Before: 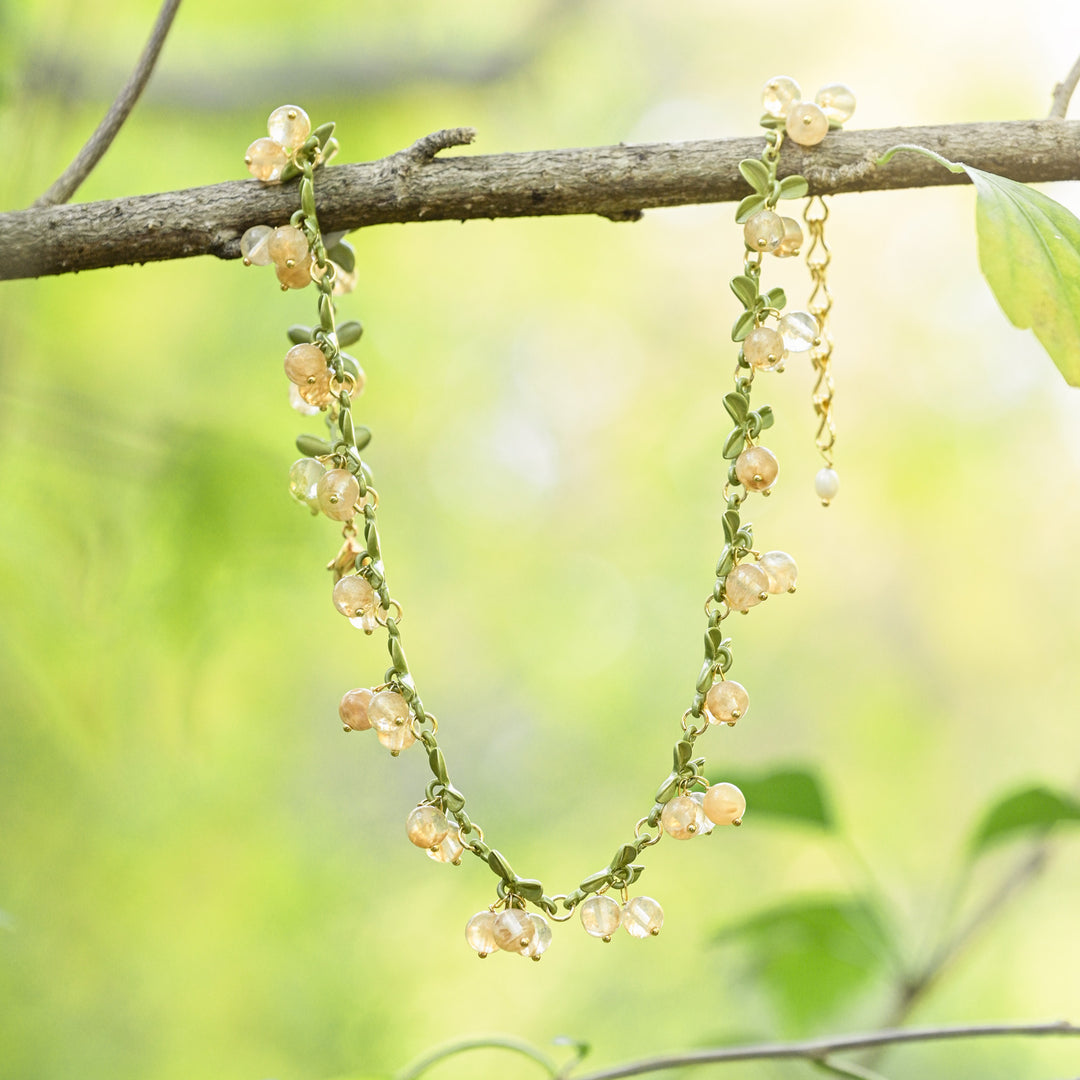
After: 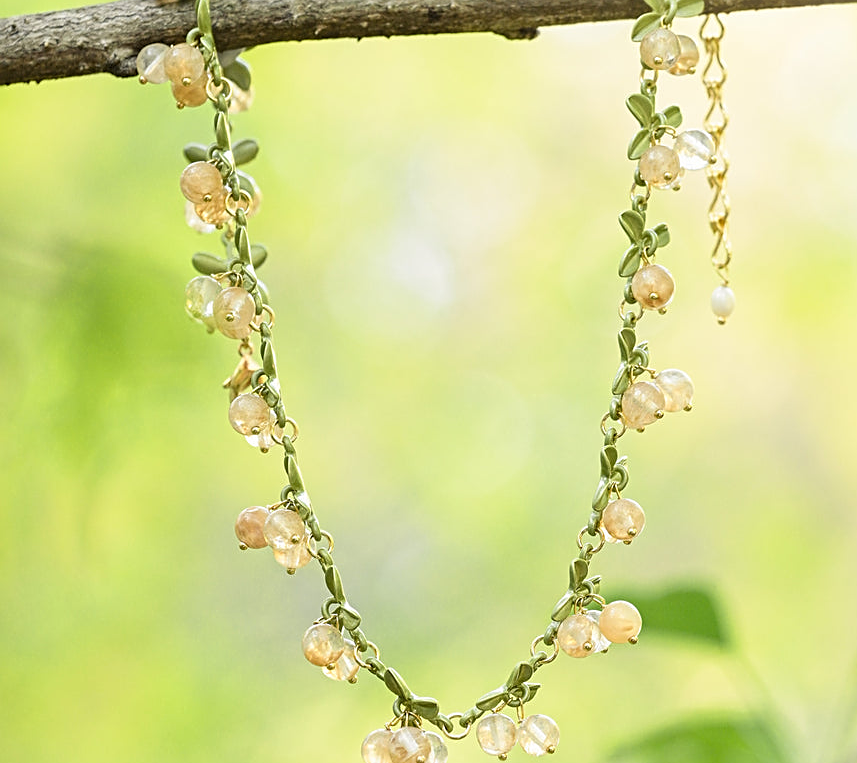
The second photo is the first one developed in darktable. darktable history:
sharpen: on, module defaults
crop: left 9.712%, top 16.928%, right 10.845%, bottom 12.332%
levels: levels [0.016, 0.5, 0.996]
